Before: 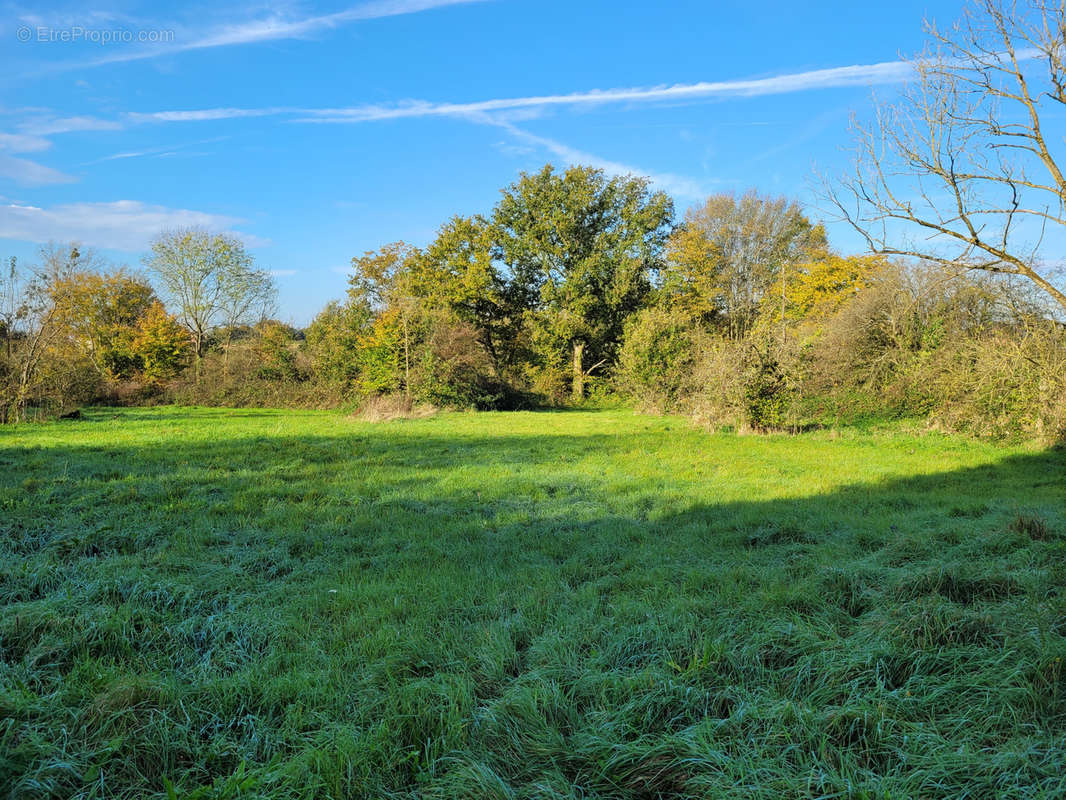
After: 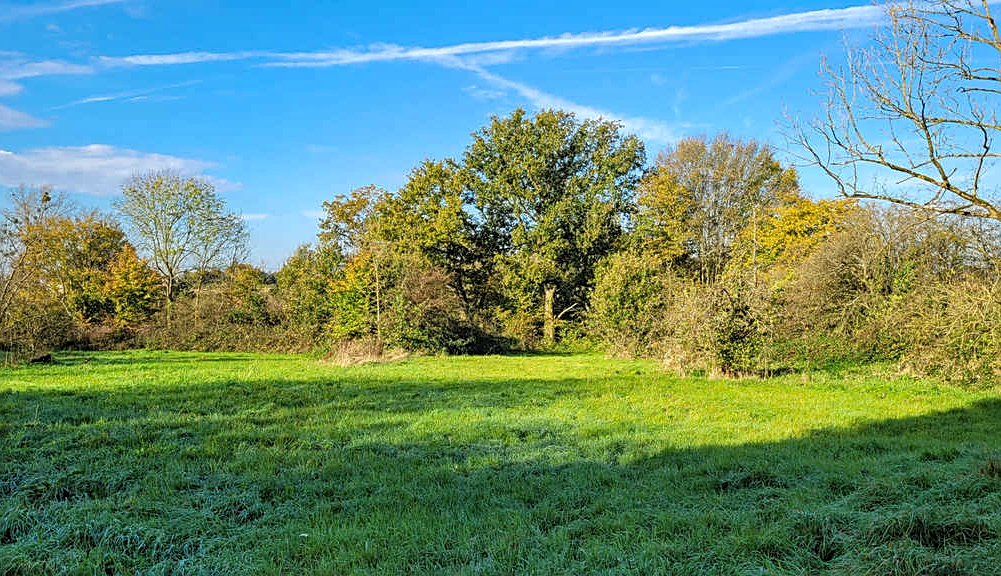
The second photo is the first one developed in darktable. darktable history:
haze removal: strength 0.285, distance 0.249, compatibility mode true, adaptive false
local contrast: on, module defaults
crop: left 2.761%, top 7.081%, right 3.008%, bottom 20.262%
sharpen: on, module defaults
